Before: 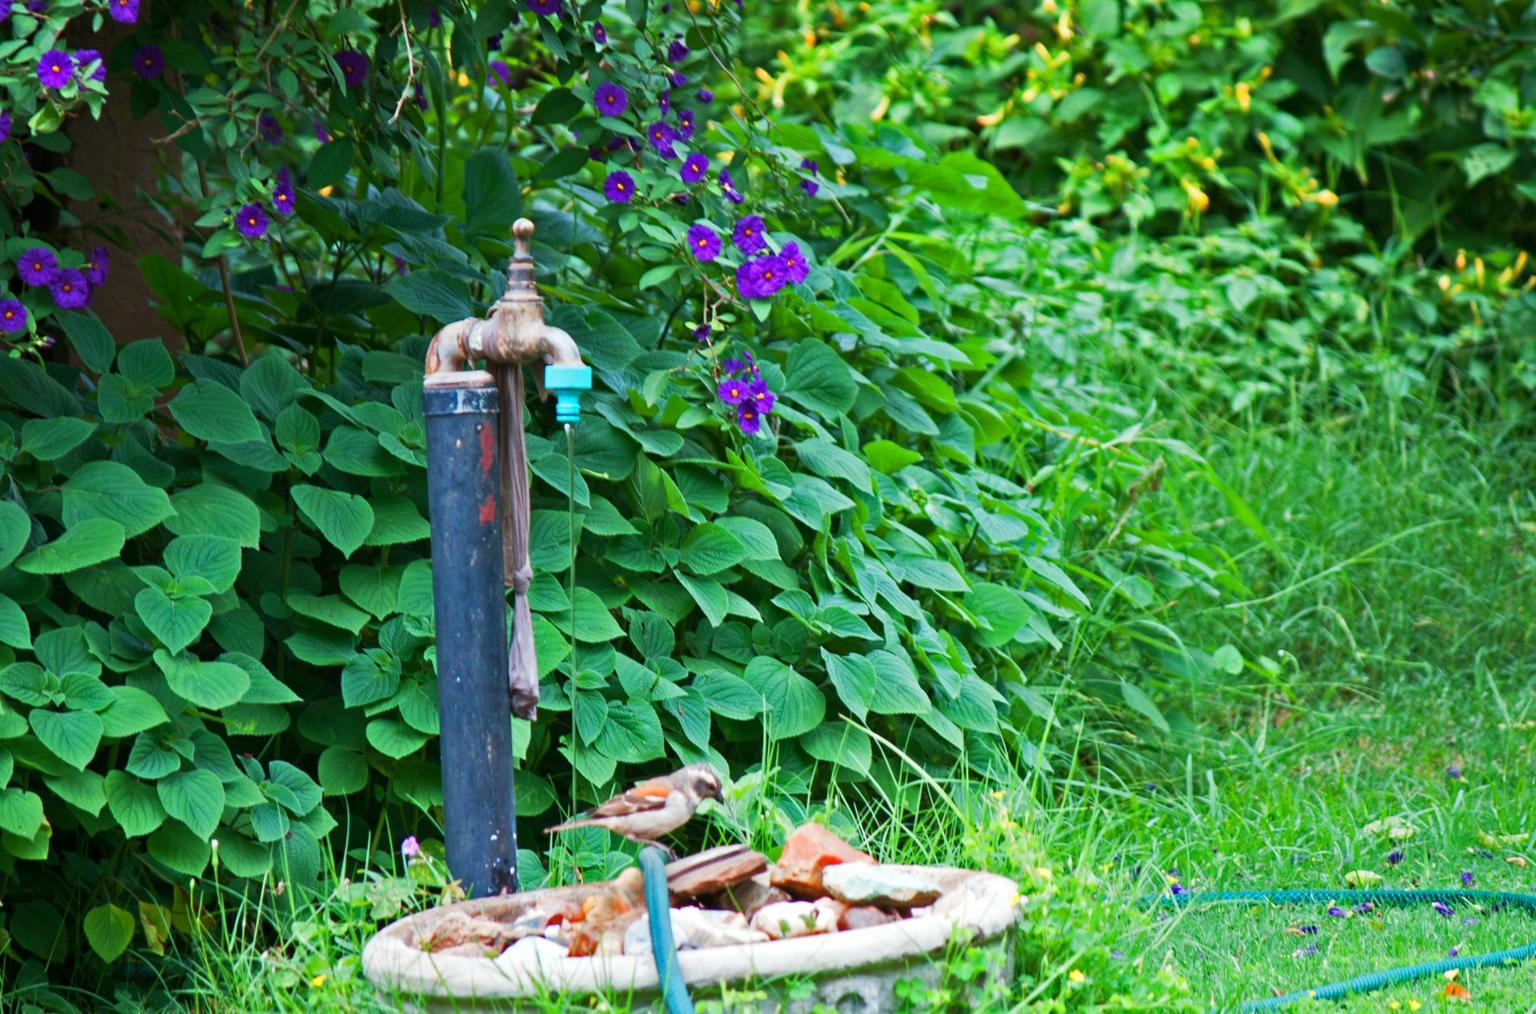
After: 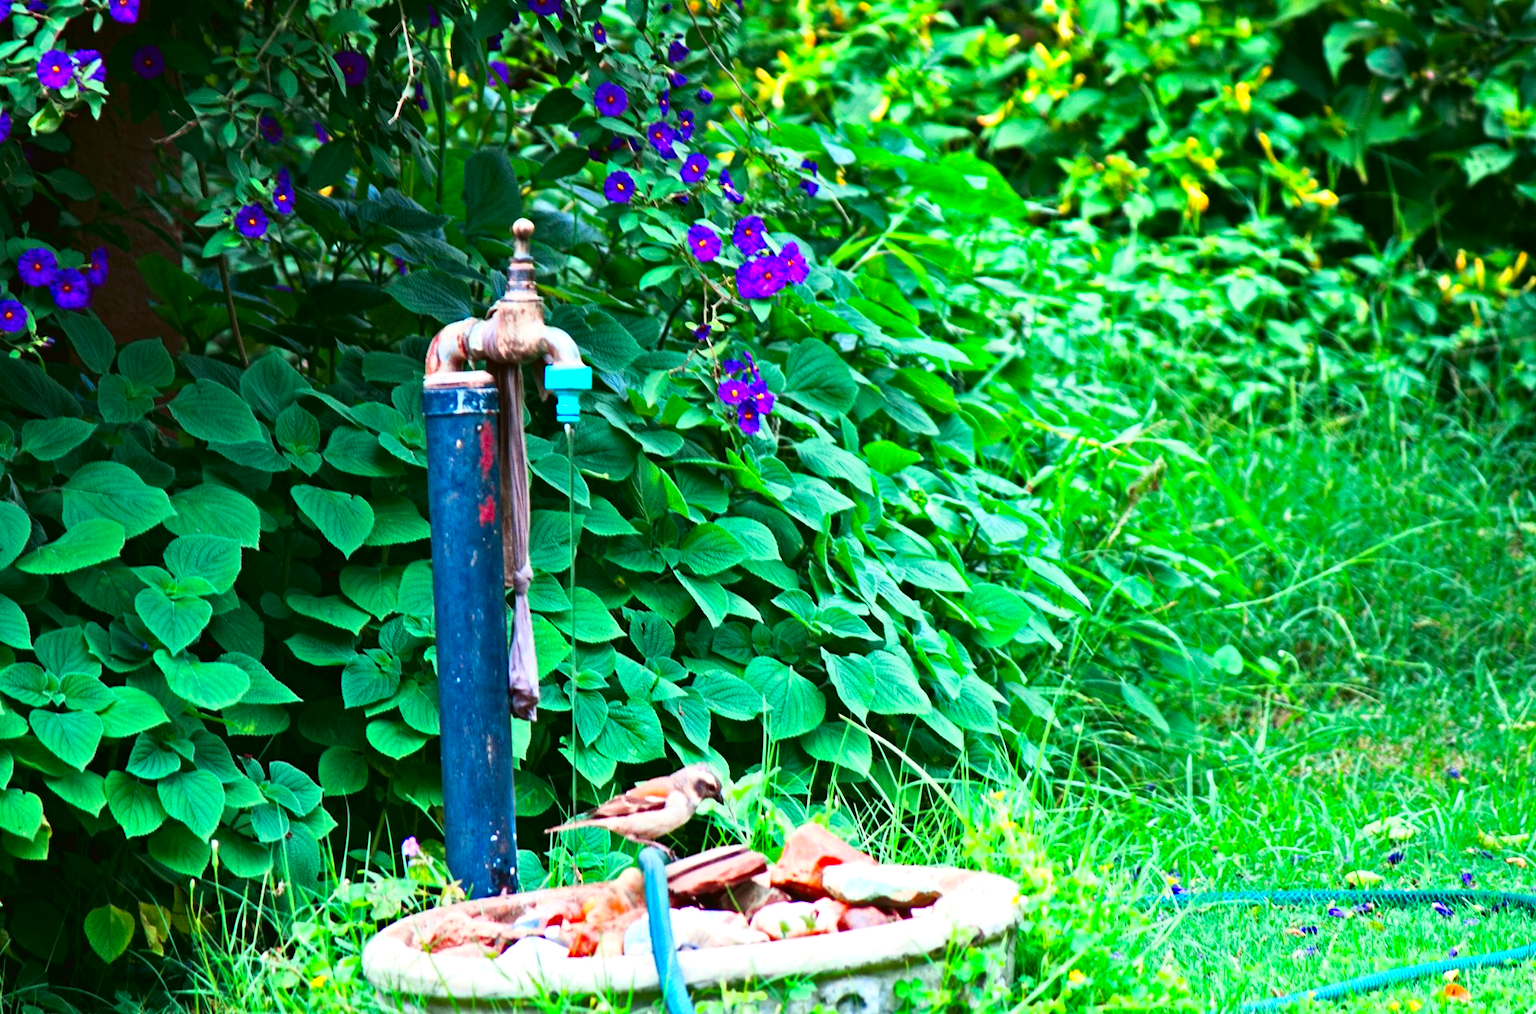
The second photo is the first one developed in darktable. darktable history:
tone equalizer: -8 EV -0.393 EV, -7 EV -0.39 EV, -6 EV -0.319 EV, -5 EV -0.235 EV, -3 EV 0.203 EV, -2 EV 0.338 EV, -1 EV 0.412 EV, +0 EV 0.402 EV
contrast brightness saturation: contrast 0.181, saturation 0.297
haze removal: compatibility mode true, adaptive false
tone curve: curves: ch0 [(0, 0.021) (0.059, 0.053) (0.197, 0.191) (0.32, 0.311) (0.495, 0.505) (0.725, 0.731) (0.89, 0.919) (1, 1)]; ch1 [(0, 0) (0.094, 0.081) (0.285, 0.299) (0.401, 0.424) (0.453, 0.439) (0.495, 0.496) (0.54, 0.55) (0.615, 0.637) (0.657, 0.683) (1, 1)]; ch2 [(0, 0) (0.257, 0.217) (0.43, 0.421) (0.498, 0.507) (0.547, 0.539) (0.595, 0.56) (0.644, 0.599) (1, 1)], color space Lab, independent channels, preserve colors none
